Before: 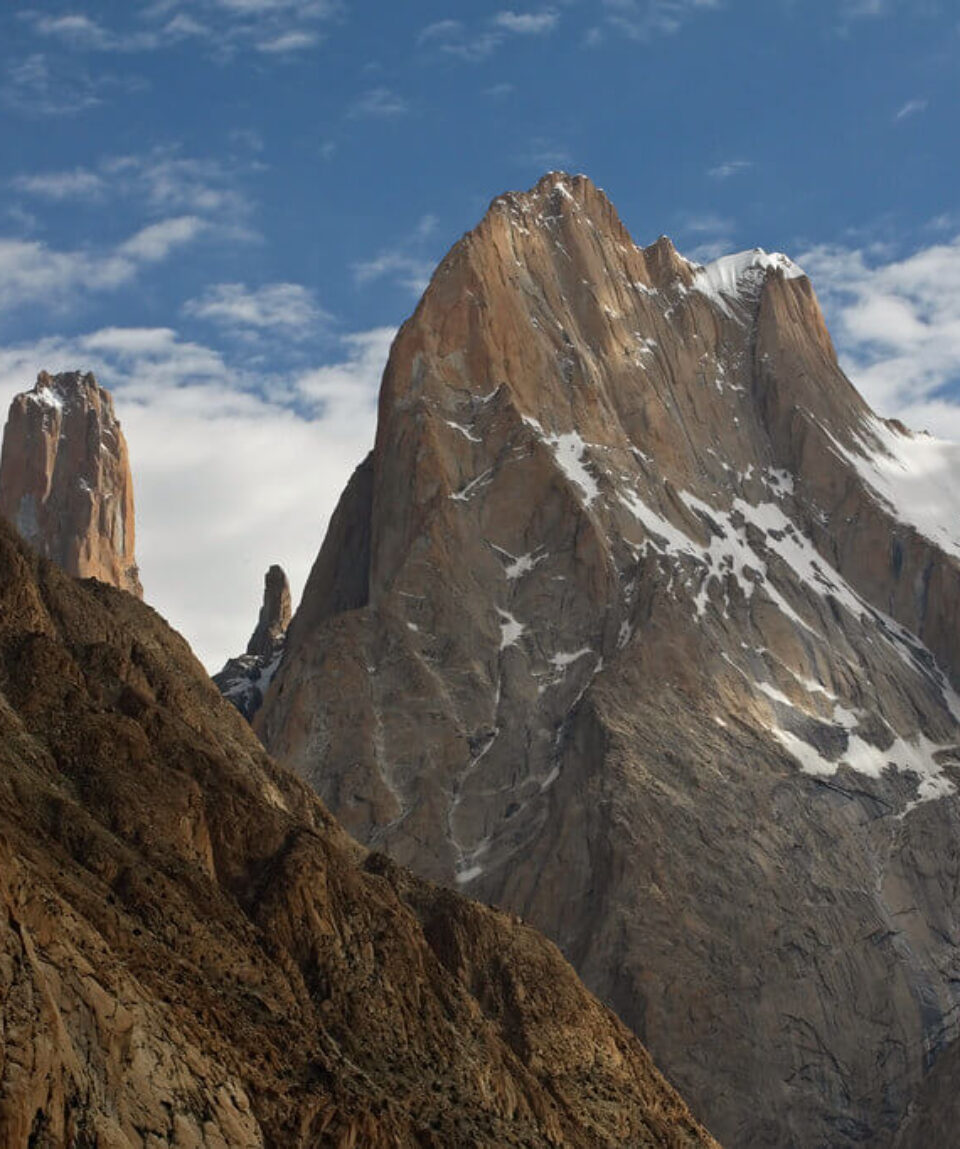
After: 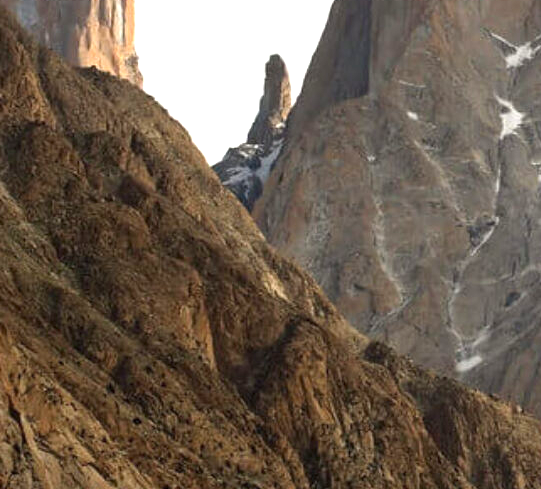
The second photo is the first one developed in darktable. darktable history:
exposure: exposure 1.137 EV, compensate highlight preservation false
crop: top 44.483%, right 43.593%, bottom 12.892%
